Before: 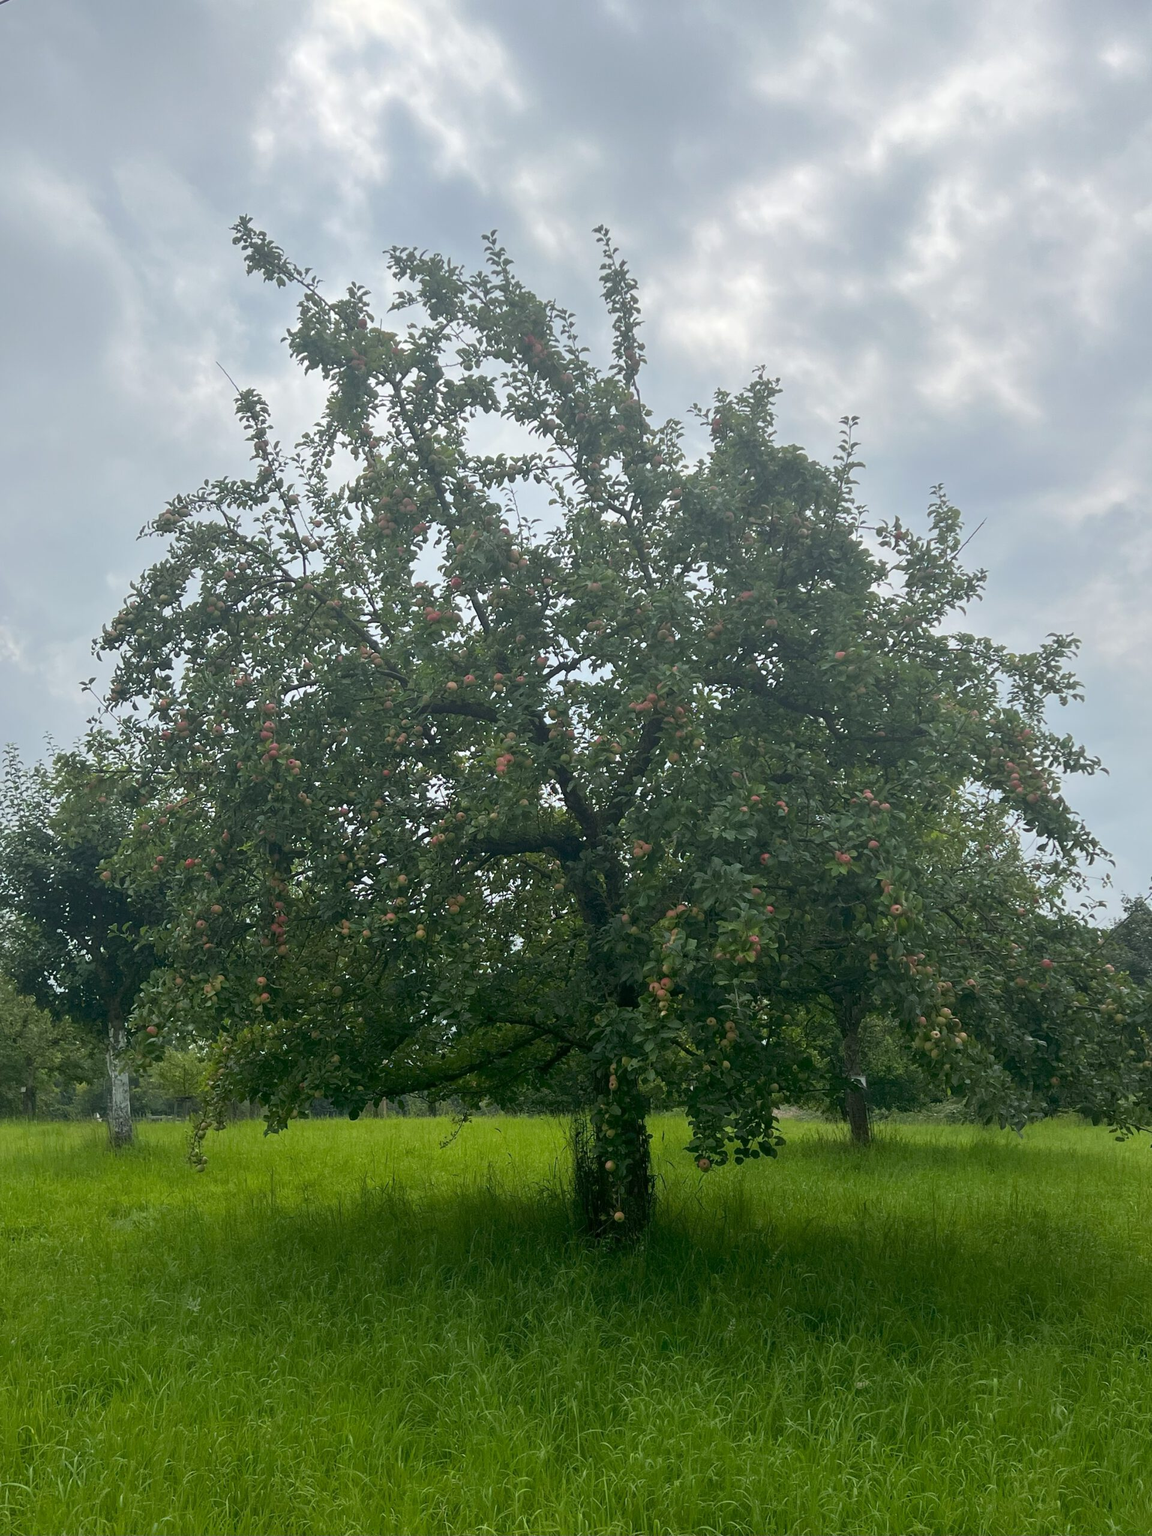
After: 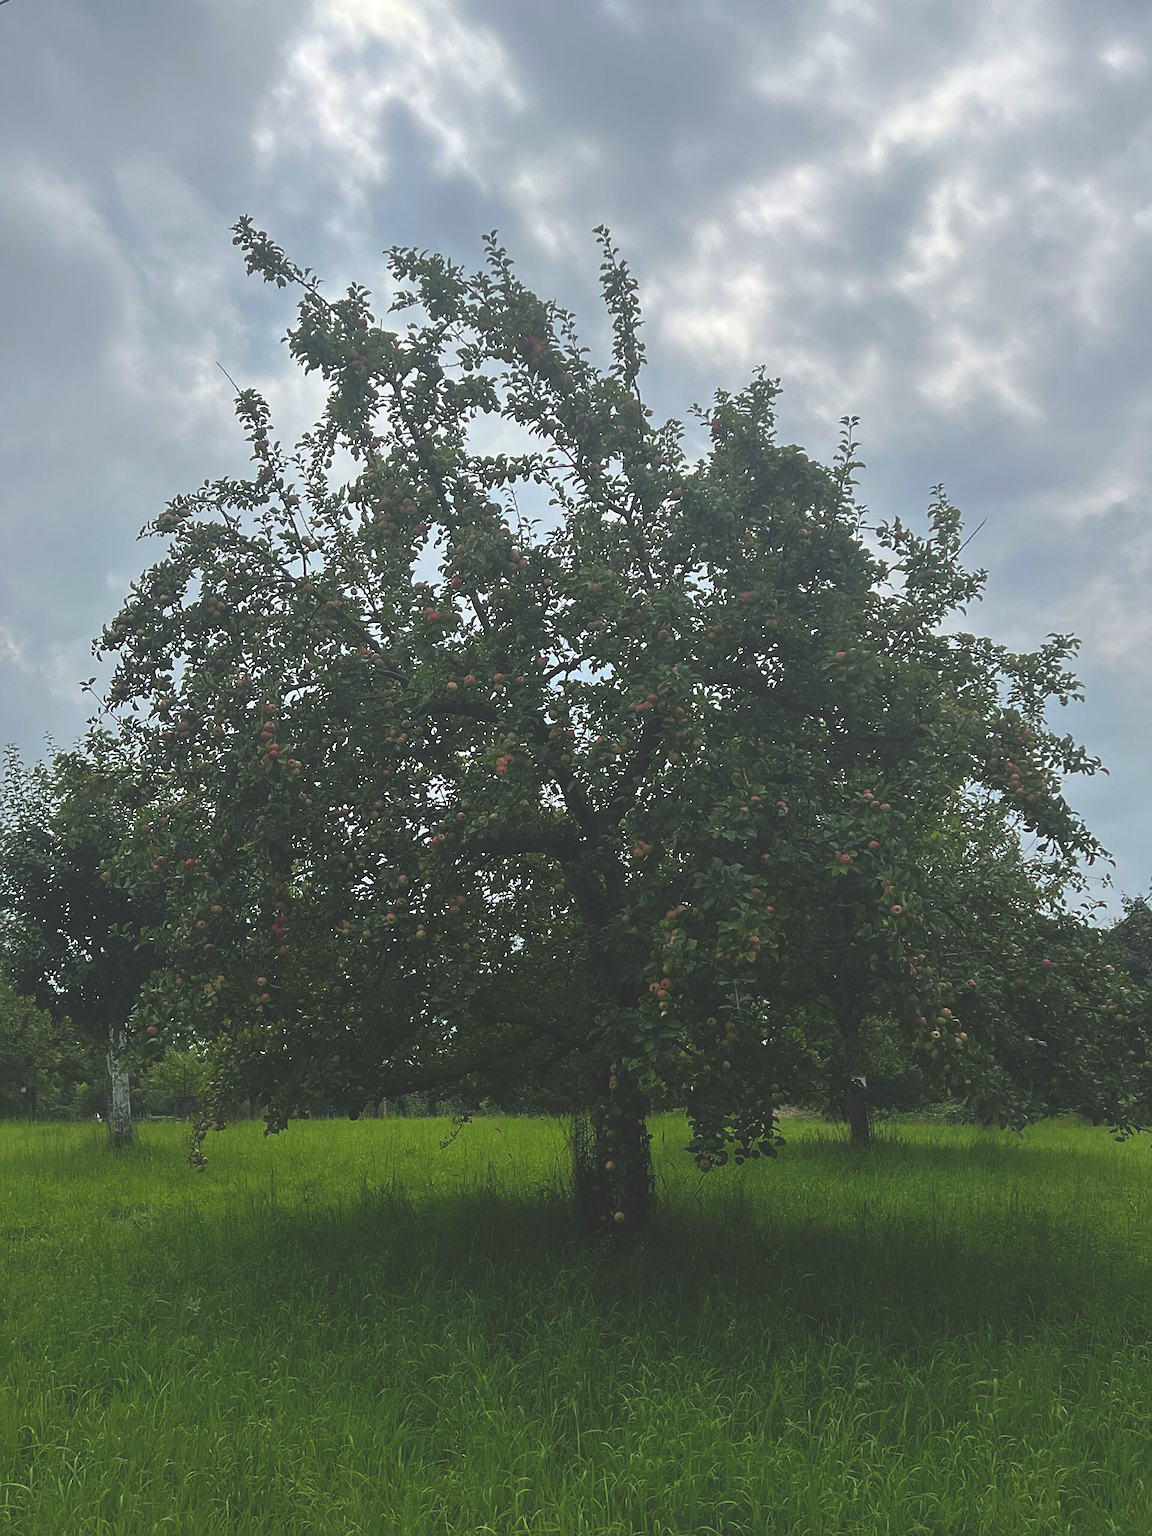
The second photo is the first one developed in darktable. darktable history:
rgb curve: curves: ch0 [(0, 0.186) (0.314, 0.284) (0.775, 0.708) (1, 1)], compensate middle gray true, preserve colors none
sharpen: on, module defaults
